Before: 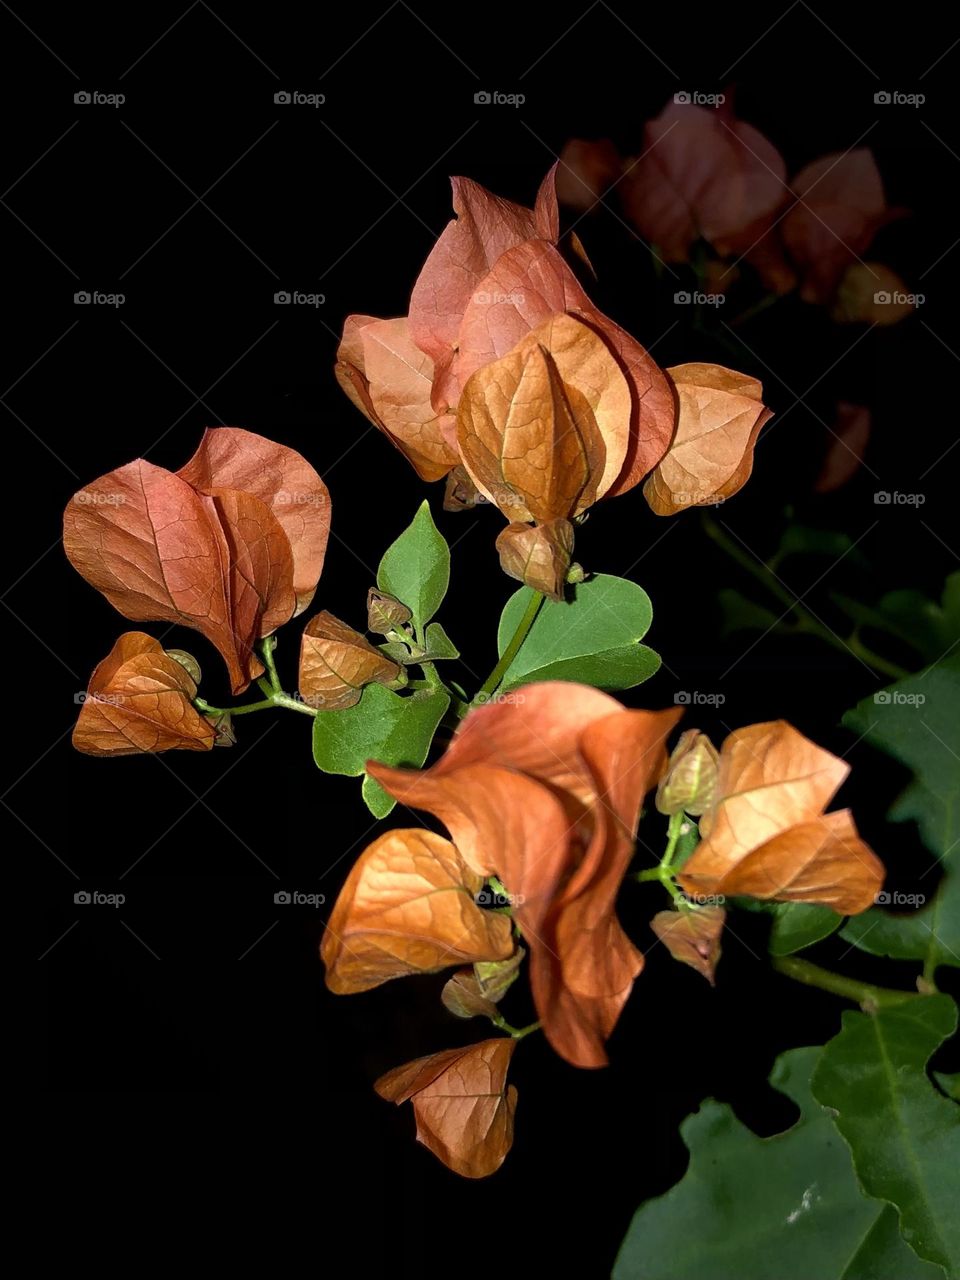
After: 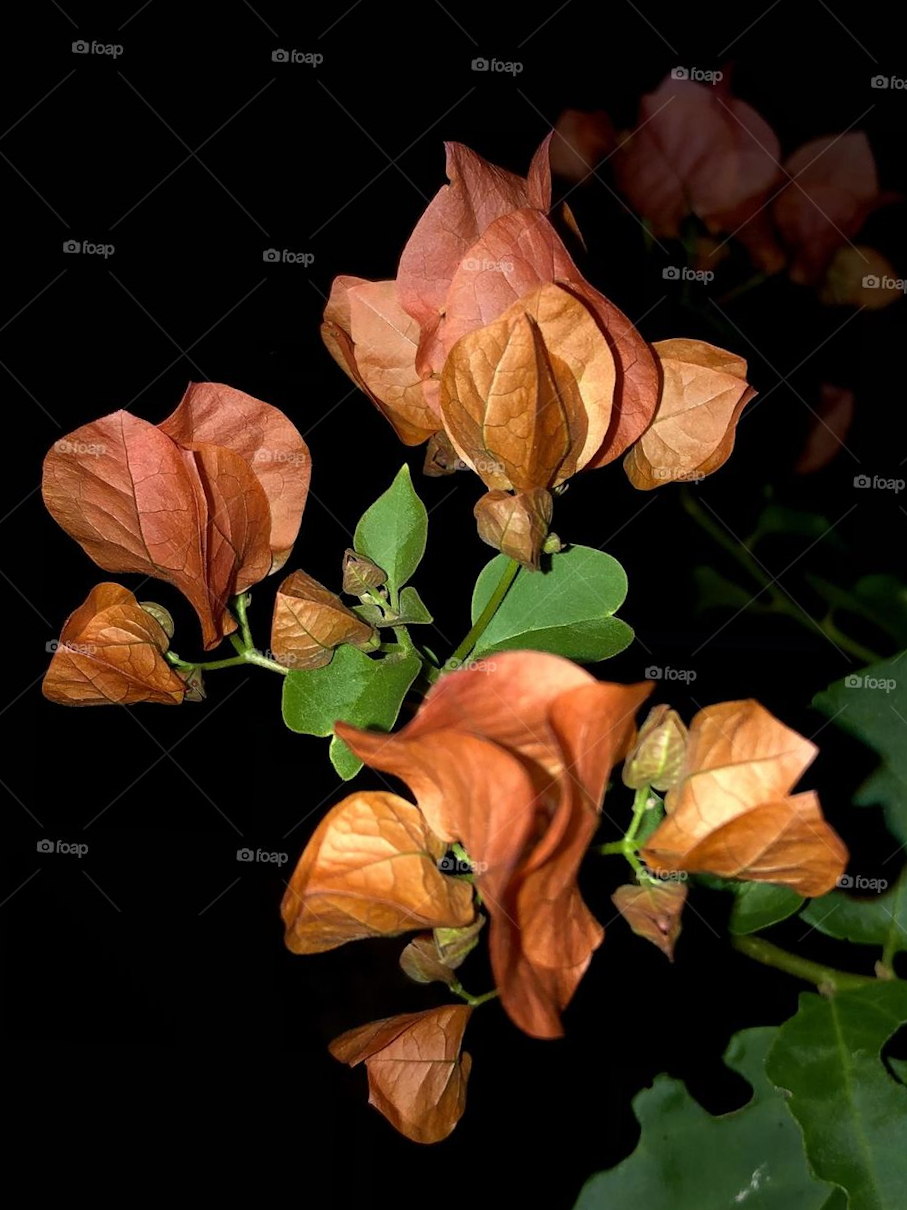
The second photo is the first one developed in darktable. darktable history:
crop and rotate: angle -2.51°
